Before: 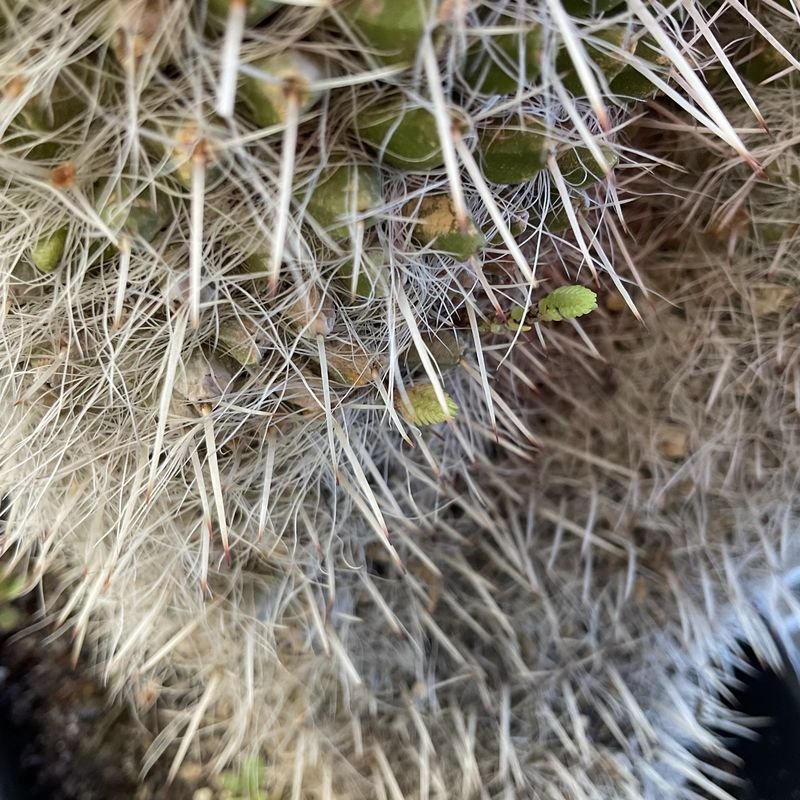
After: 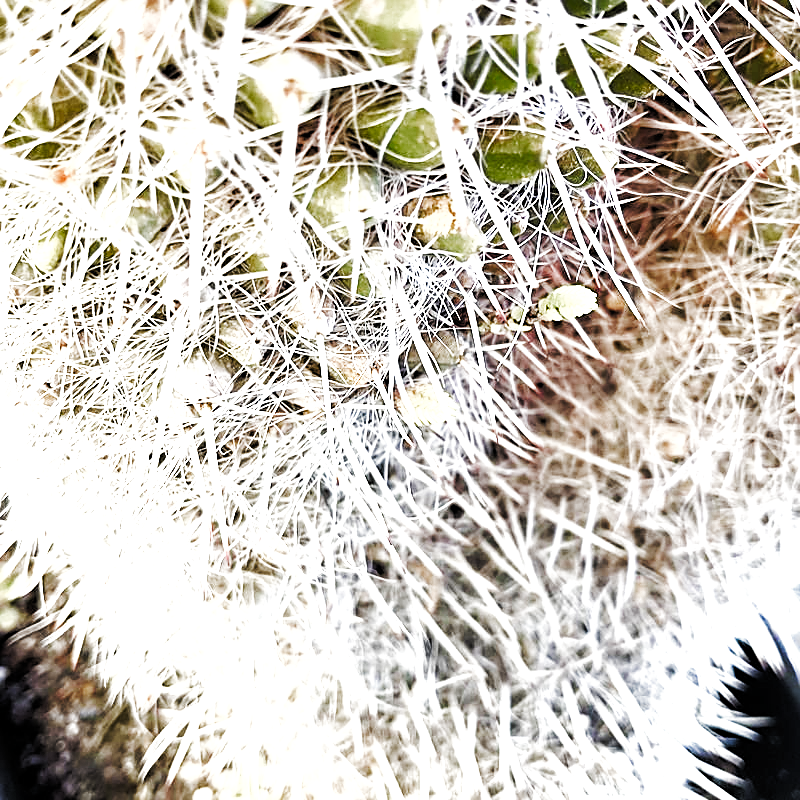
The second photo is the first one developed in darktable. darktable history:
sharpen: on, module defaults
base curve: curves: ch0 [(0, 0) (0.032, 0.025) (0.121, 0.166) (0.206, 0.329) (0.605, 0.79) (1, 1)], preserve colors none
filmic: grey point source 4.09, black point source -8.08, white point source 3.12, grey point target 18, white point target 100, output power 2.2, latitude stops 2, contrast 1.53, saturation 100, global saturation 100
